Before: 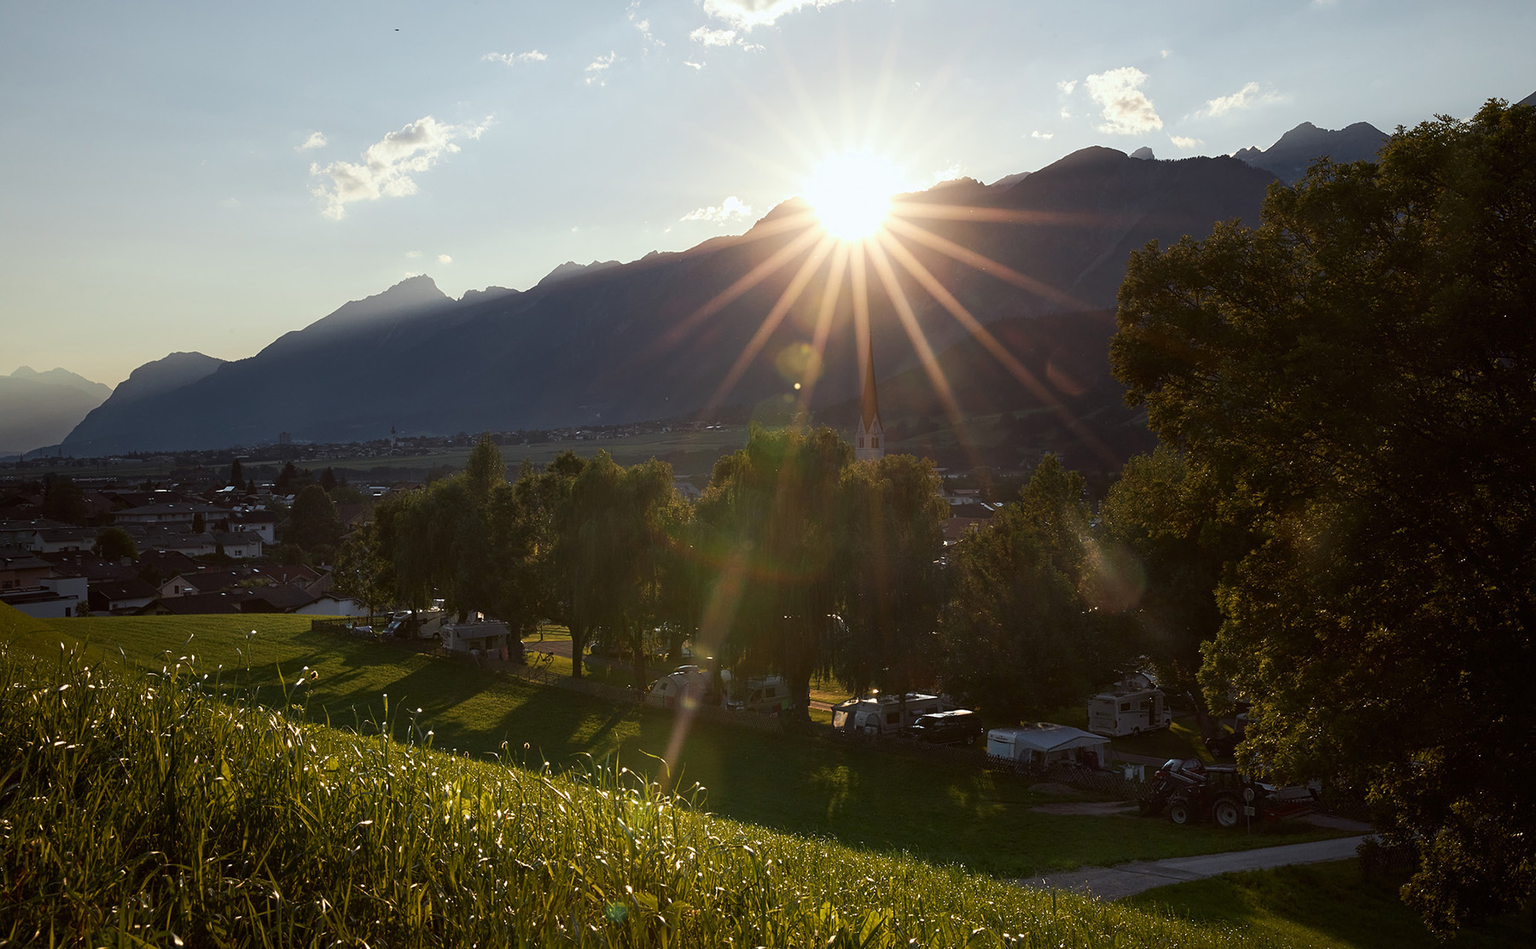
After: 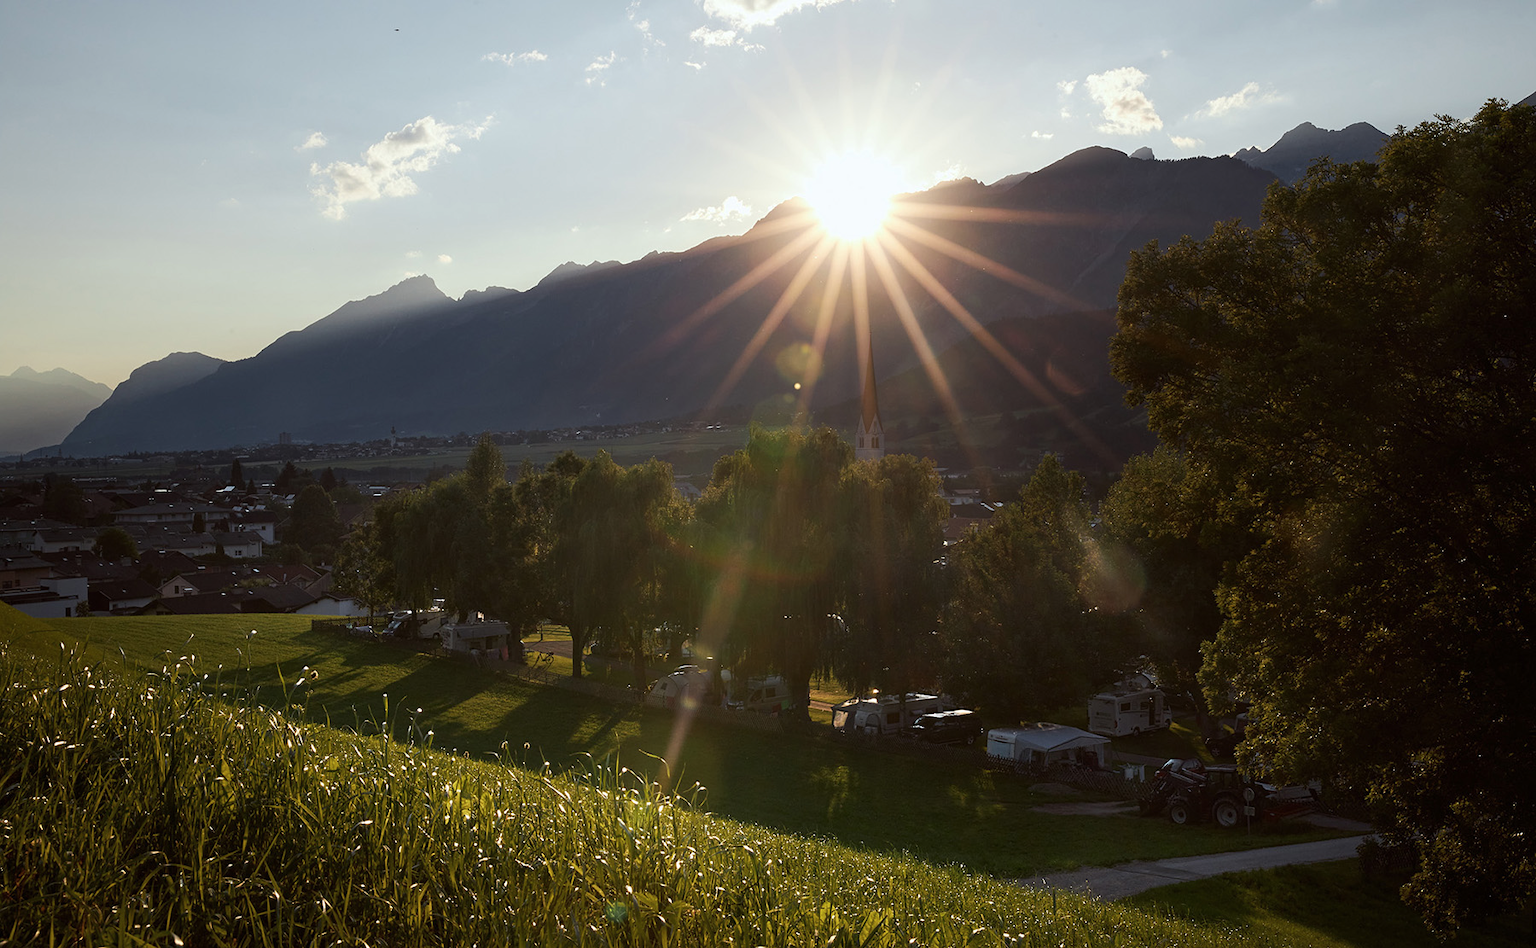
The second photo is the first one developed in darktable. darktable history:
contrast brightness saturation: saturation -0.058
